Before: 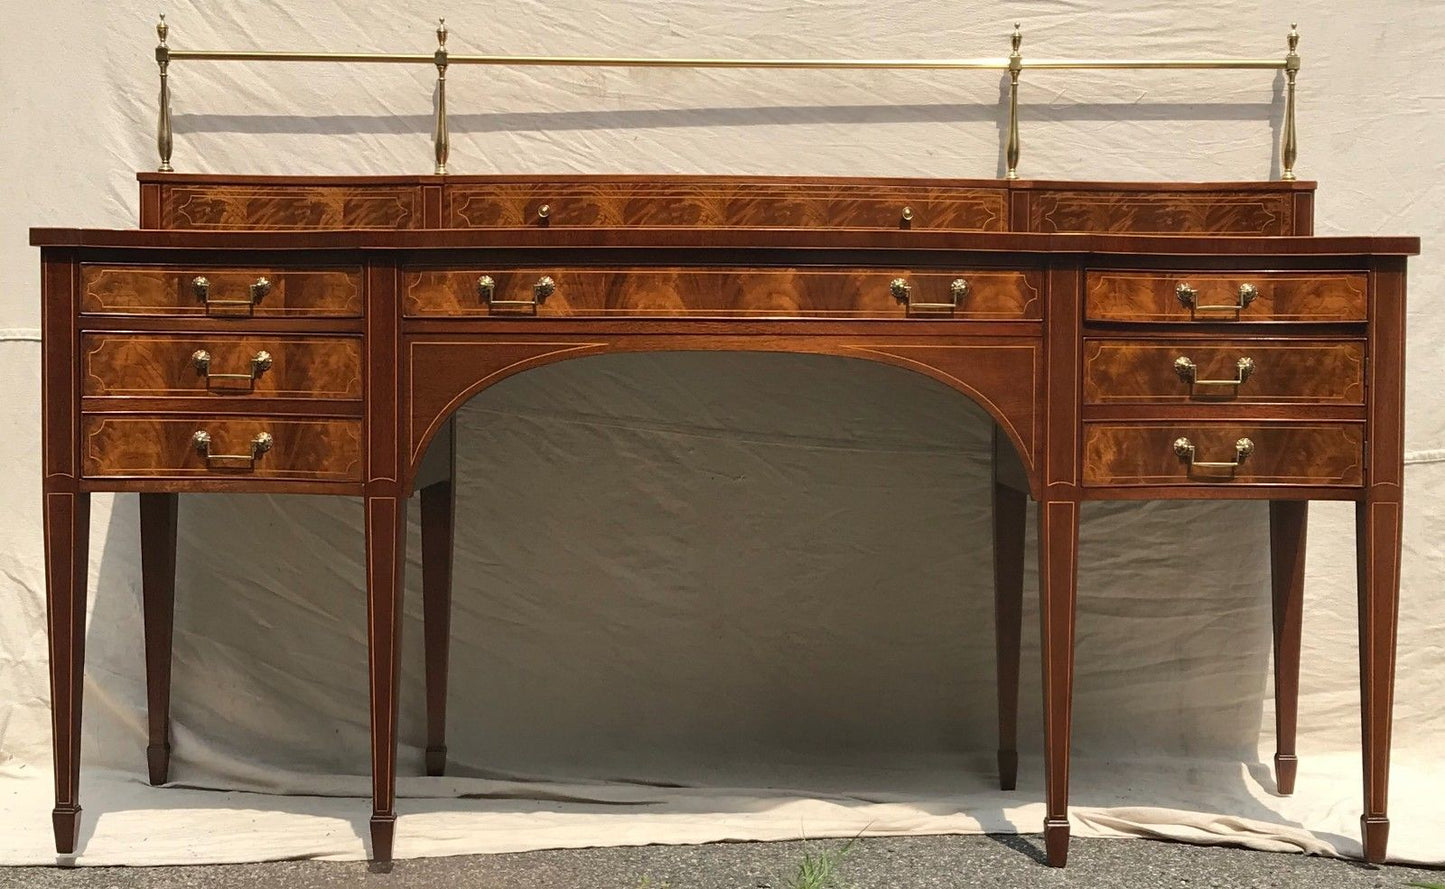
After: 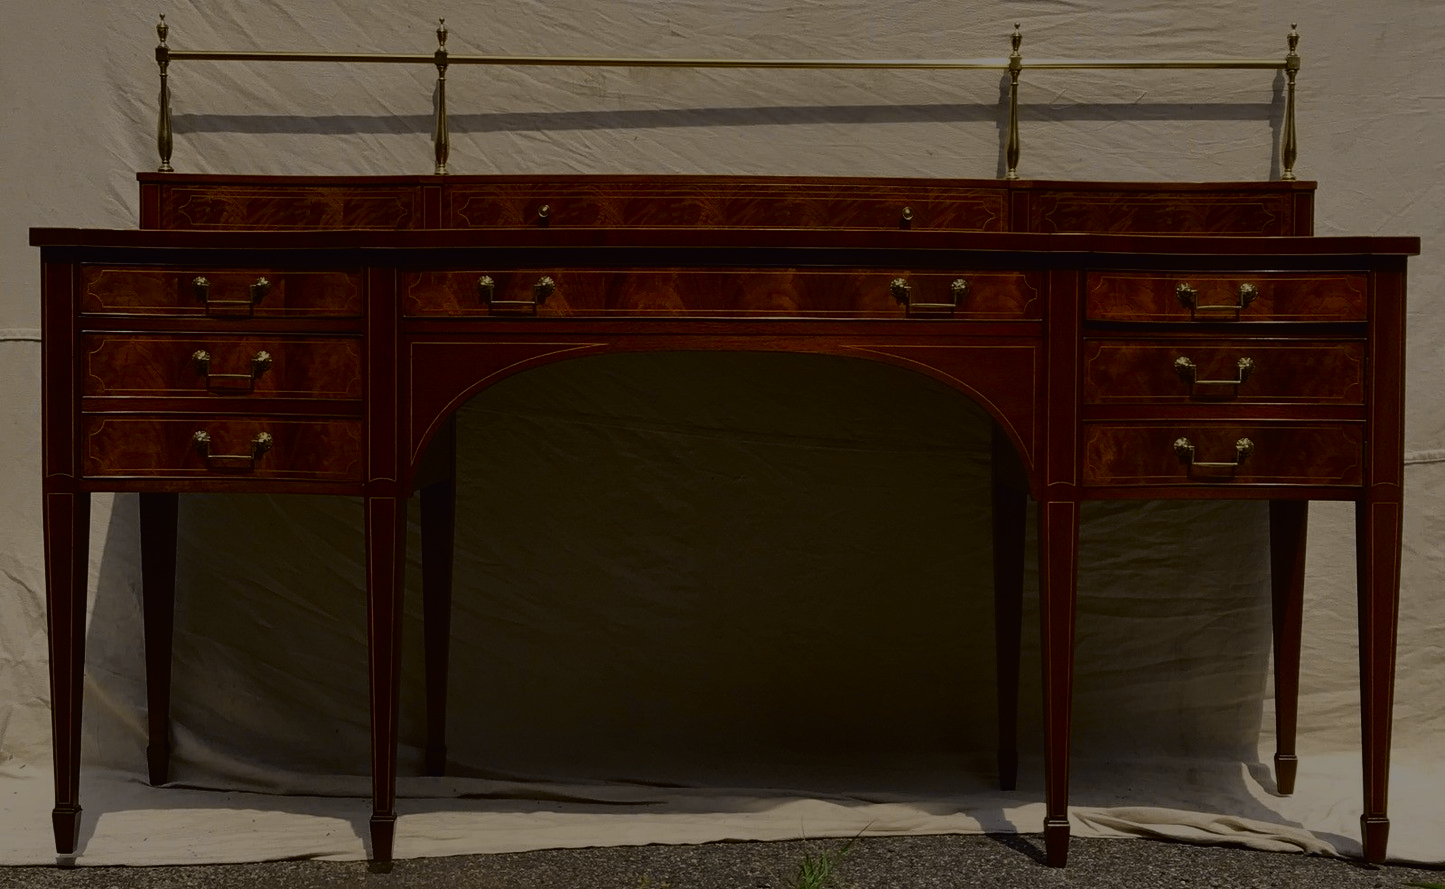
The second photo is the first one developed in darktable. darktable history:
exposure: exposure -2.446 EV, compensate highlight preservation false
tone curve: curves: ch0 [(0, 0.011) (0.053, 0.026) (0.174, 0.115) (0.398, 0.444) (0.673, 0.775) (0.829, 0.906) (0.991, 0.981)]; ch1 [(0, 0) (0.276, 0.206) (0.409, 0.383) (0.473, 0.458) (0.492, 0.501) (0.512, 0.513) (0.54, 0.543) (0.585, 0.617) (0.659, 0.686) (0.78, 0.8) (1, 1)]; ch2 [(0, 0) (0.438, 0.449) (0.473, 0.469) (0.503, 0.5) (0.523, 0.534) (0.562, 0.594) (0.612, 0.635) (0.695, 0.713) (1, 1)], color space Lab, independent channels, preserve colors none
